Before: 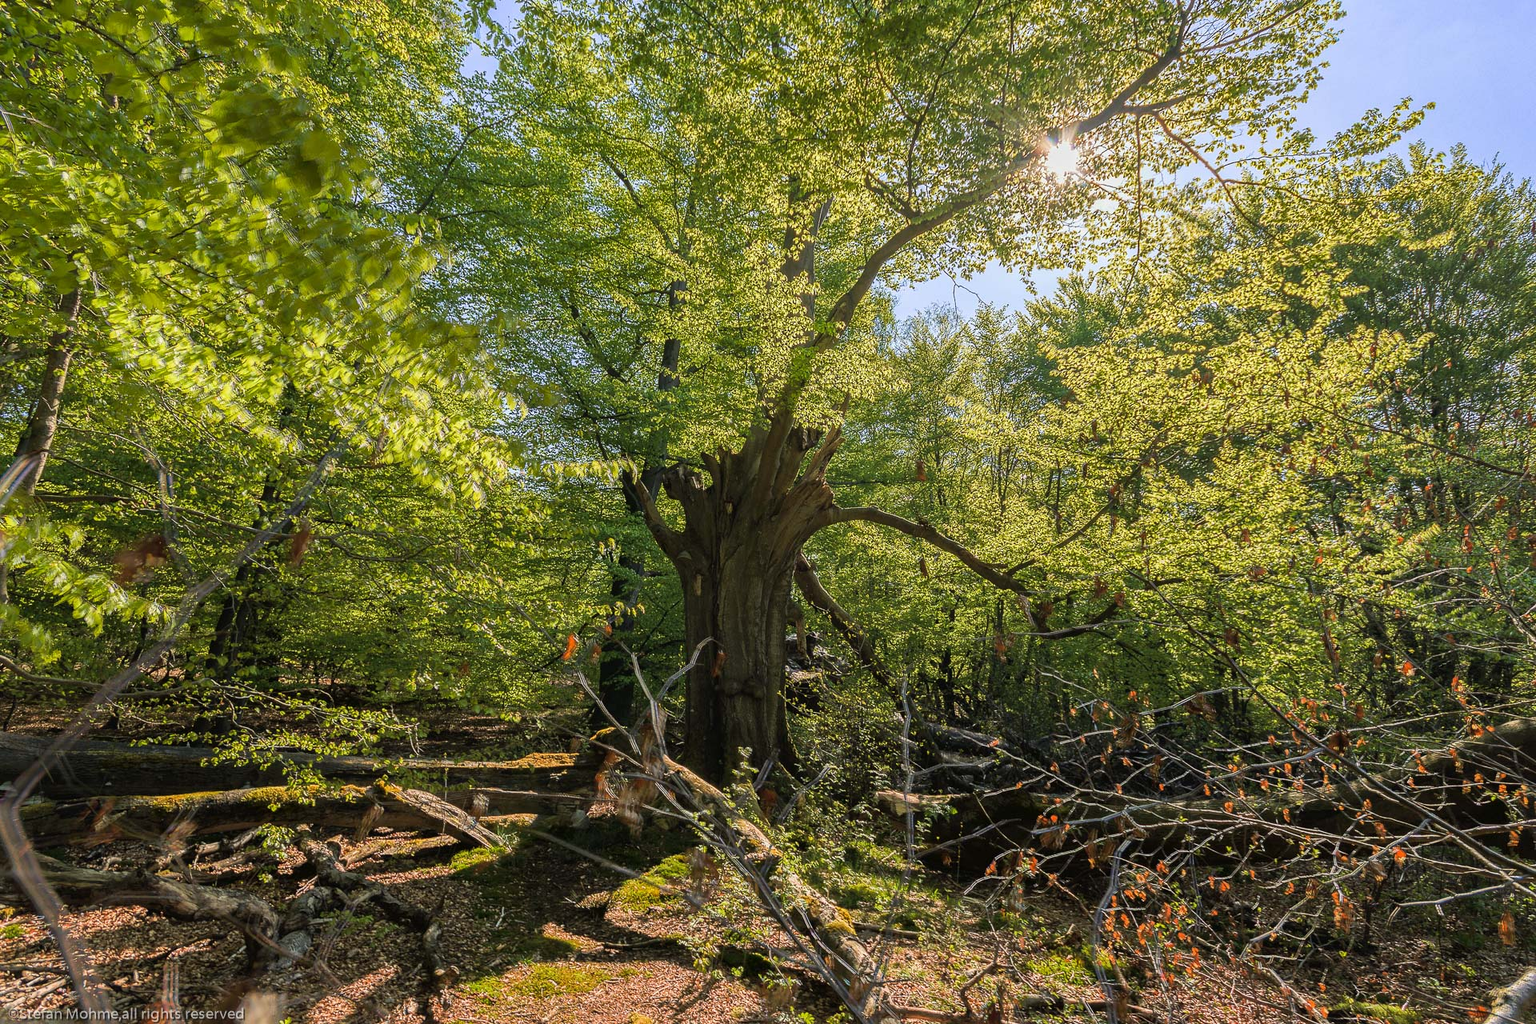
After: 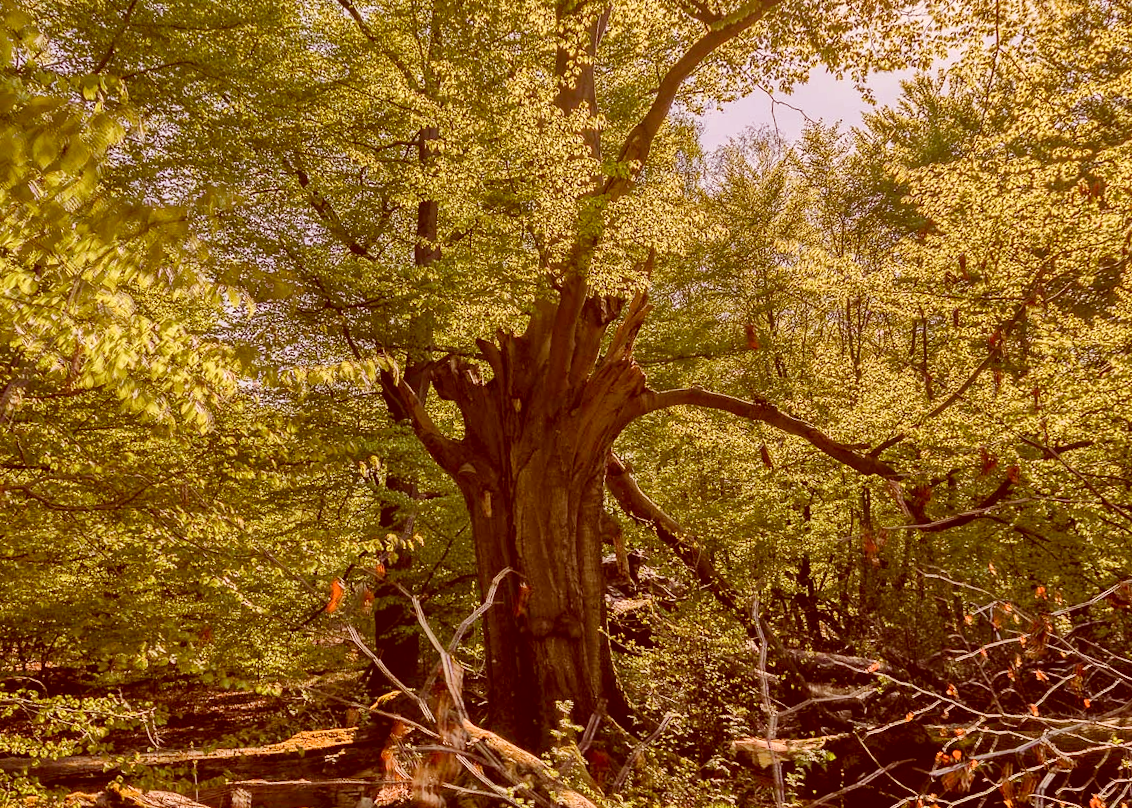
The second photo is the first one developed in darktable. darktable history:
crop and rotate: left 22.13%, top 22.054%, right 22.026%, bottom 22.102%
color balance rgb: perceptual saturation grading › global saturation 20%, perceptual saturation grading › highlights -25%, perceptual saturation grading › shadows 25%
local contrast: mode bilateral grid, contrast 100, coarseness 100, detail 91%, midtone range 0.2
rotate and perspective: rotation -5.2°, automatic cropping off
shadows and highlights: shadows 60, soften with gaussian
color correction: highlights a* 9.03, highlights b* 8.71, shadows a* 40, shadows b* 40, saturation 0.8
